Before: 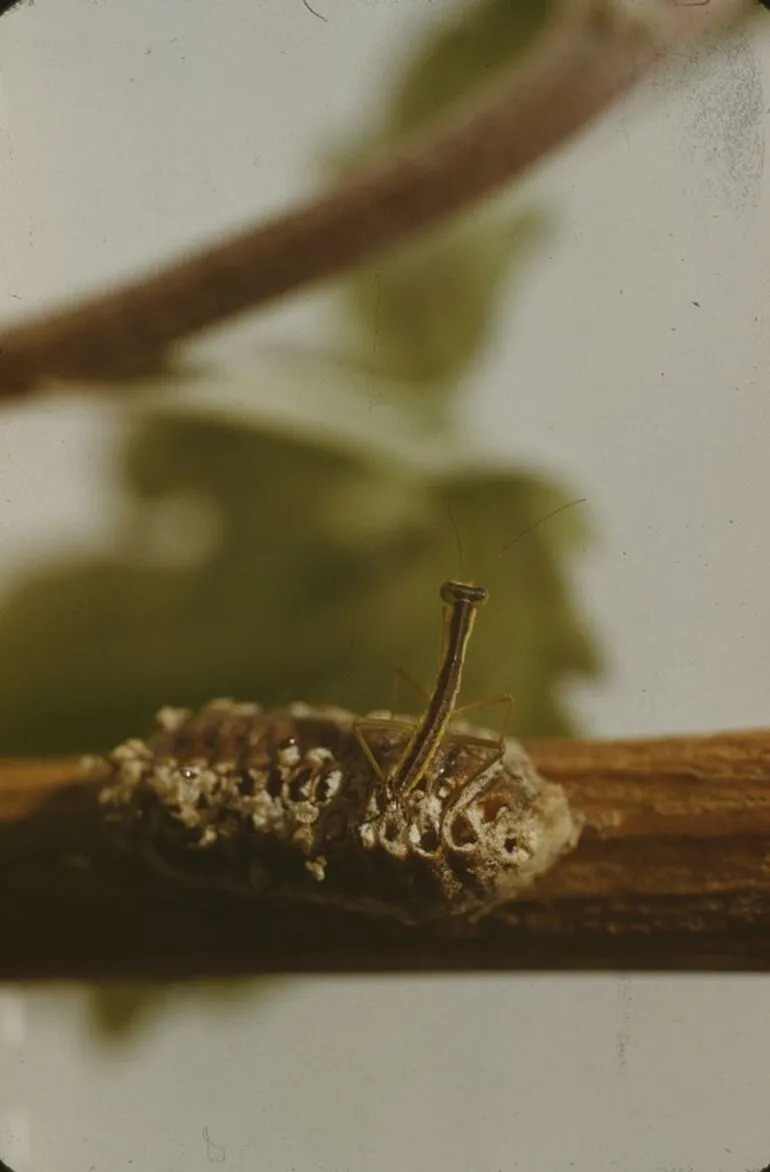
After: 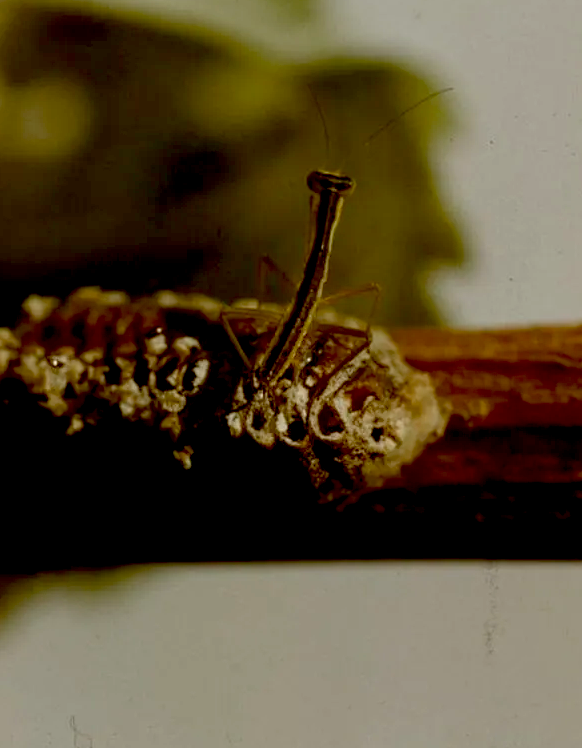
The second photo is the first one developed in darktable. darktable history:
exposure: black level correction 0.047, exposure 0.013 EV, compensate highlight preservation false
crop and rotate: left 17.299%, top 35.115%, right 7.015%, bottom 1.024%
